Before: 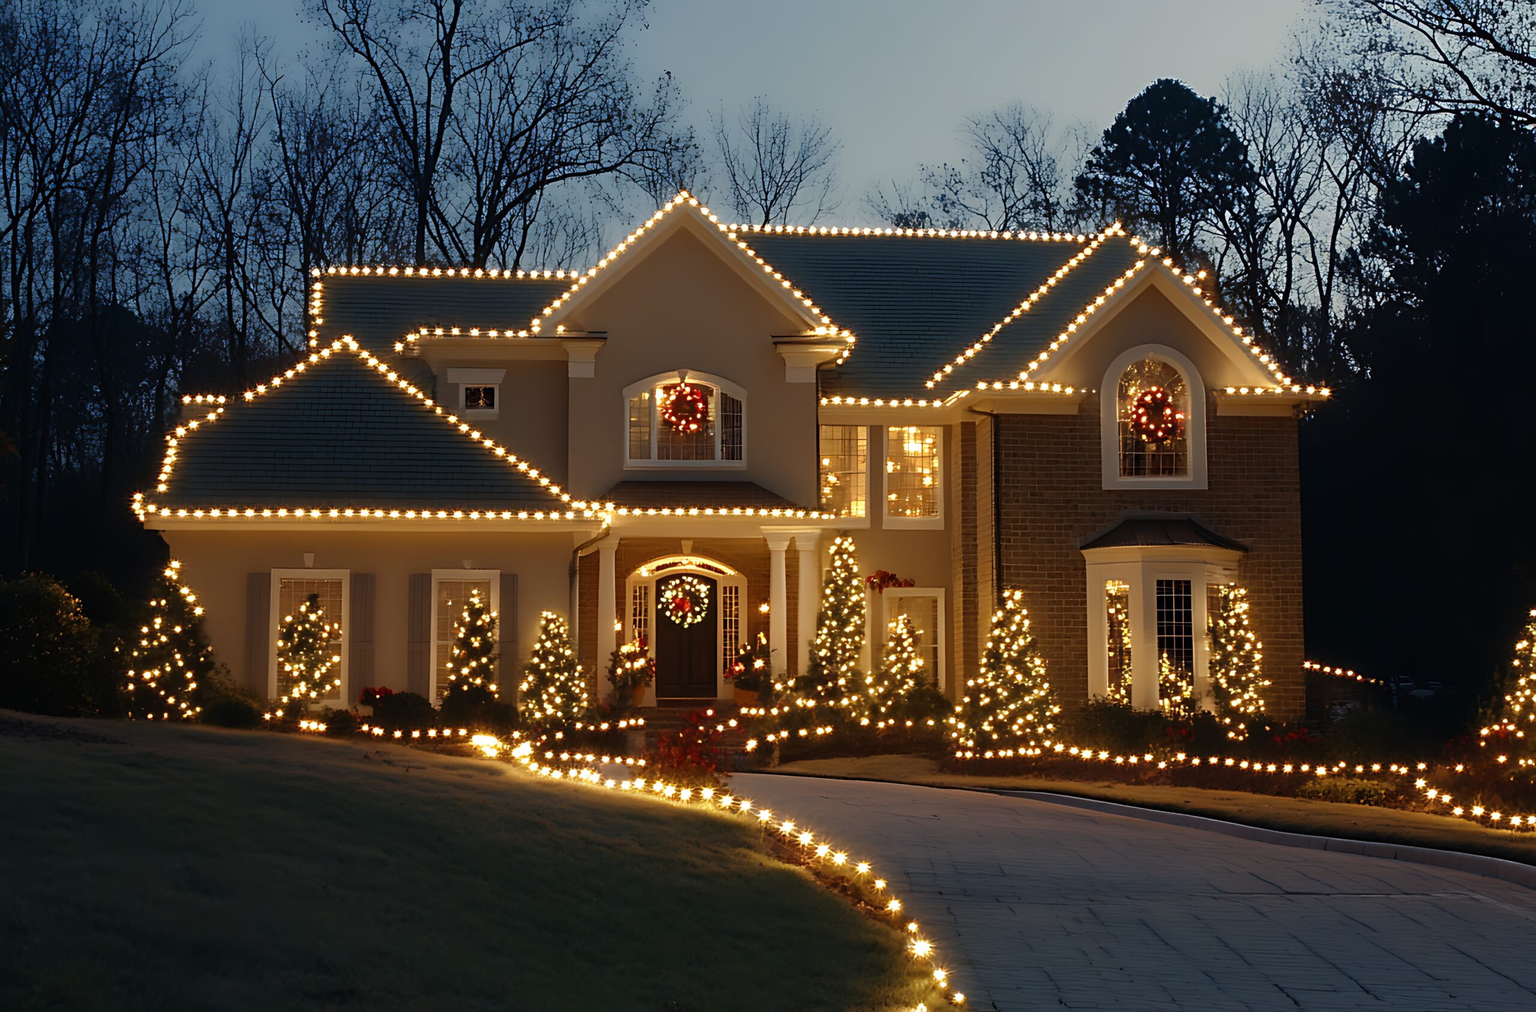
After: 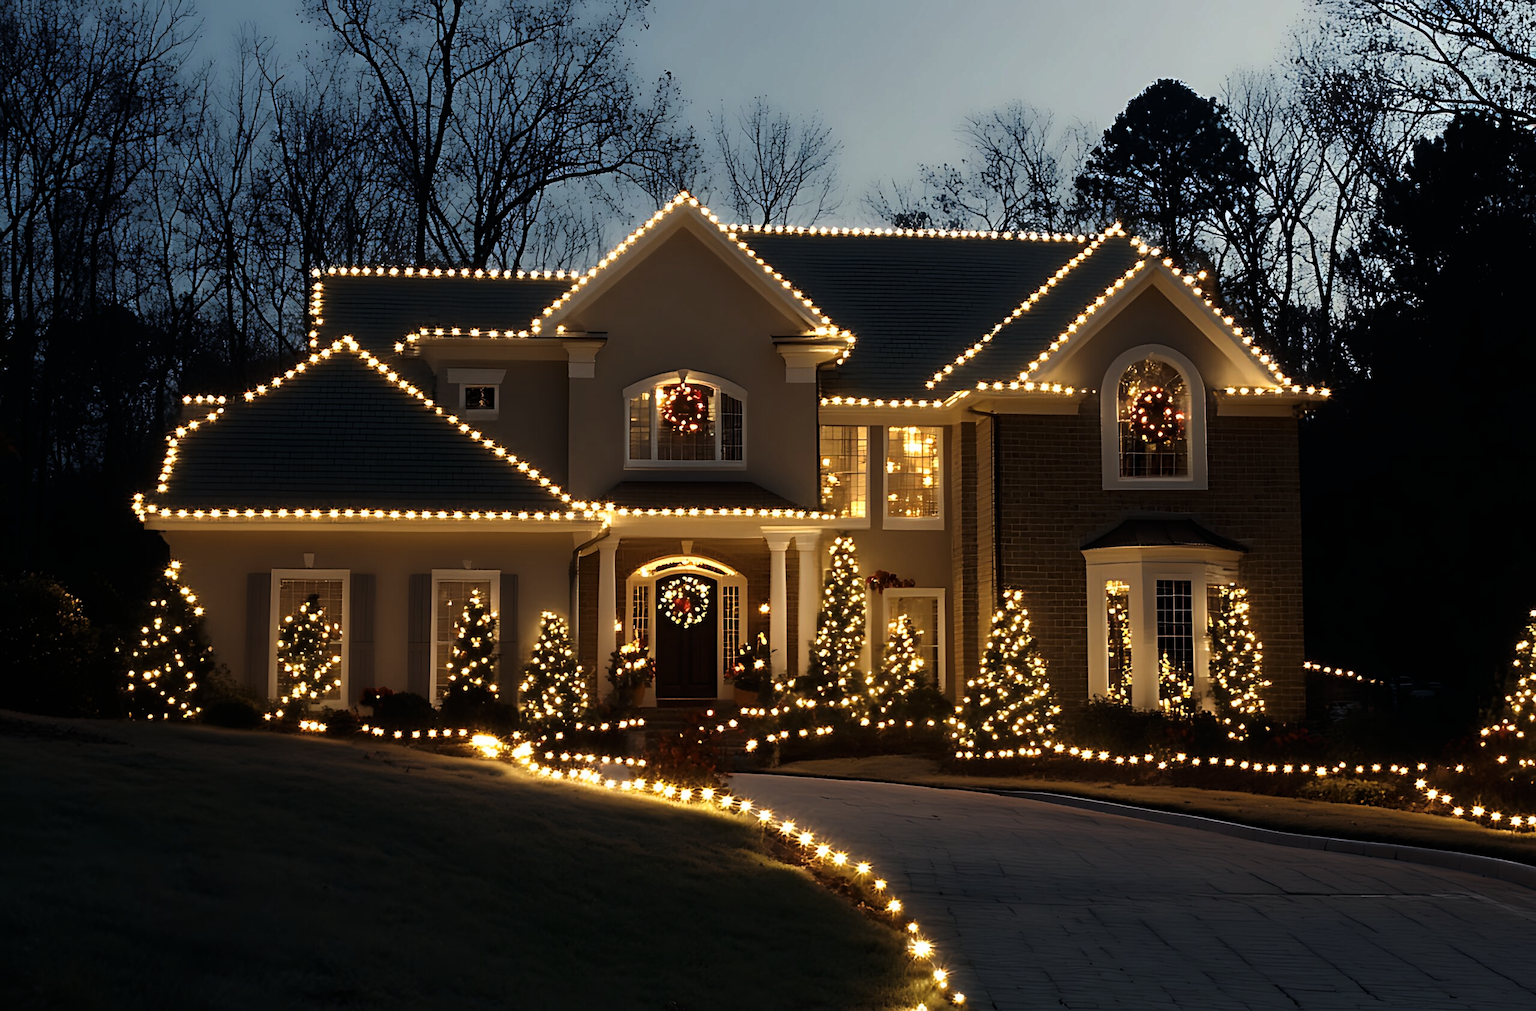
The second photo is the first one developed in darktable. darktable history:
crop: bottom 0.071%
tone curve: curves: ch0 [(0, 0) (0.042, 0.01) (0.223, 0.123) (0.59, 0.574) (0.802, 0.868) (1, 1)], color space Lab, linked channels, preserve colors none
